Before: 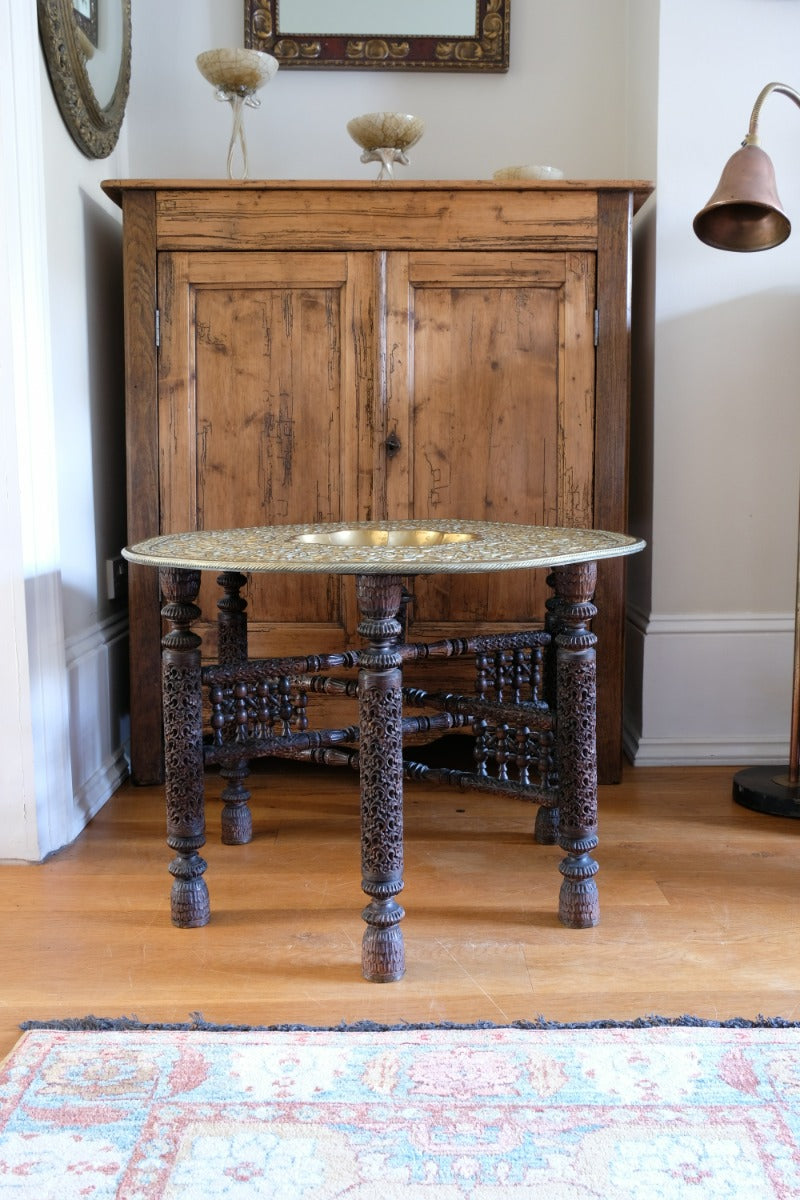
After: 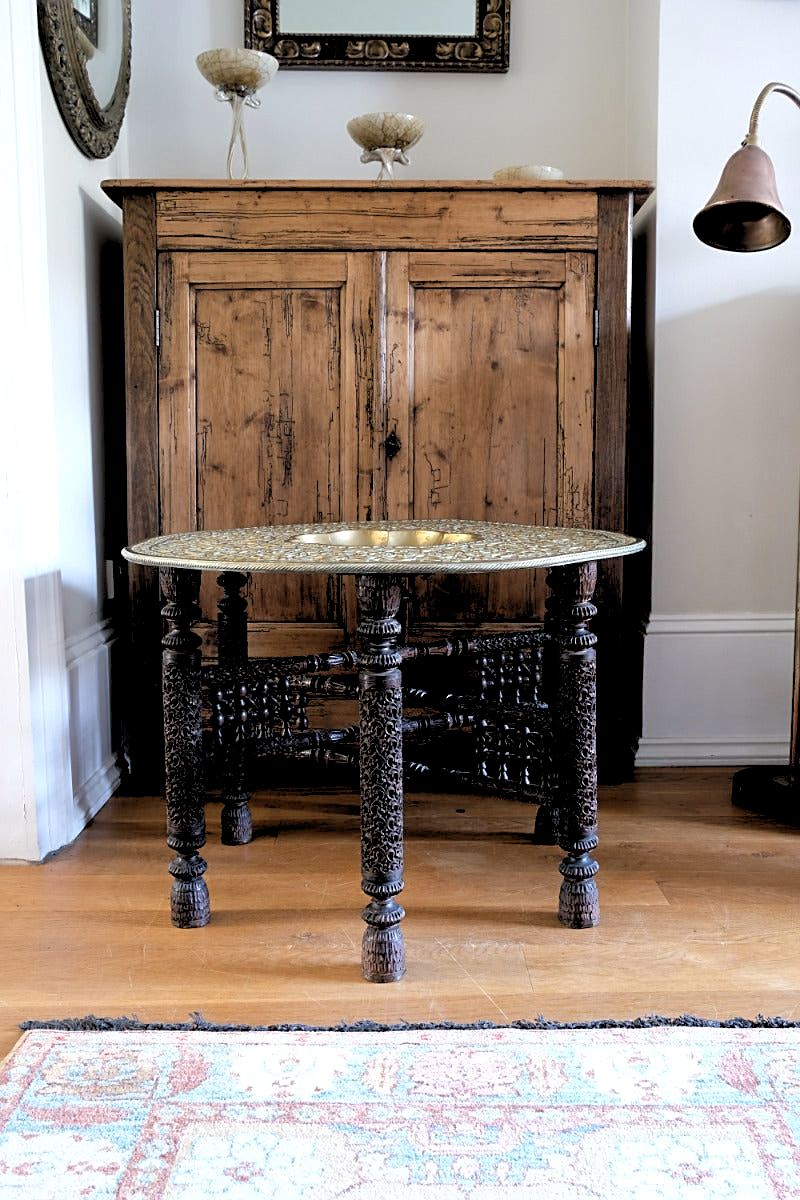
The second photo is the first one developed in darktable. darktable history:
contrast brightness saturation: saturation -0.05
rgb levels: levels [[0.034, 0.472, 0.904], [0, 0.5, 1], [0, 0.5, 1]]
white balance: red 1, blue 1
sharpen: on, module defaults
